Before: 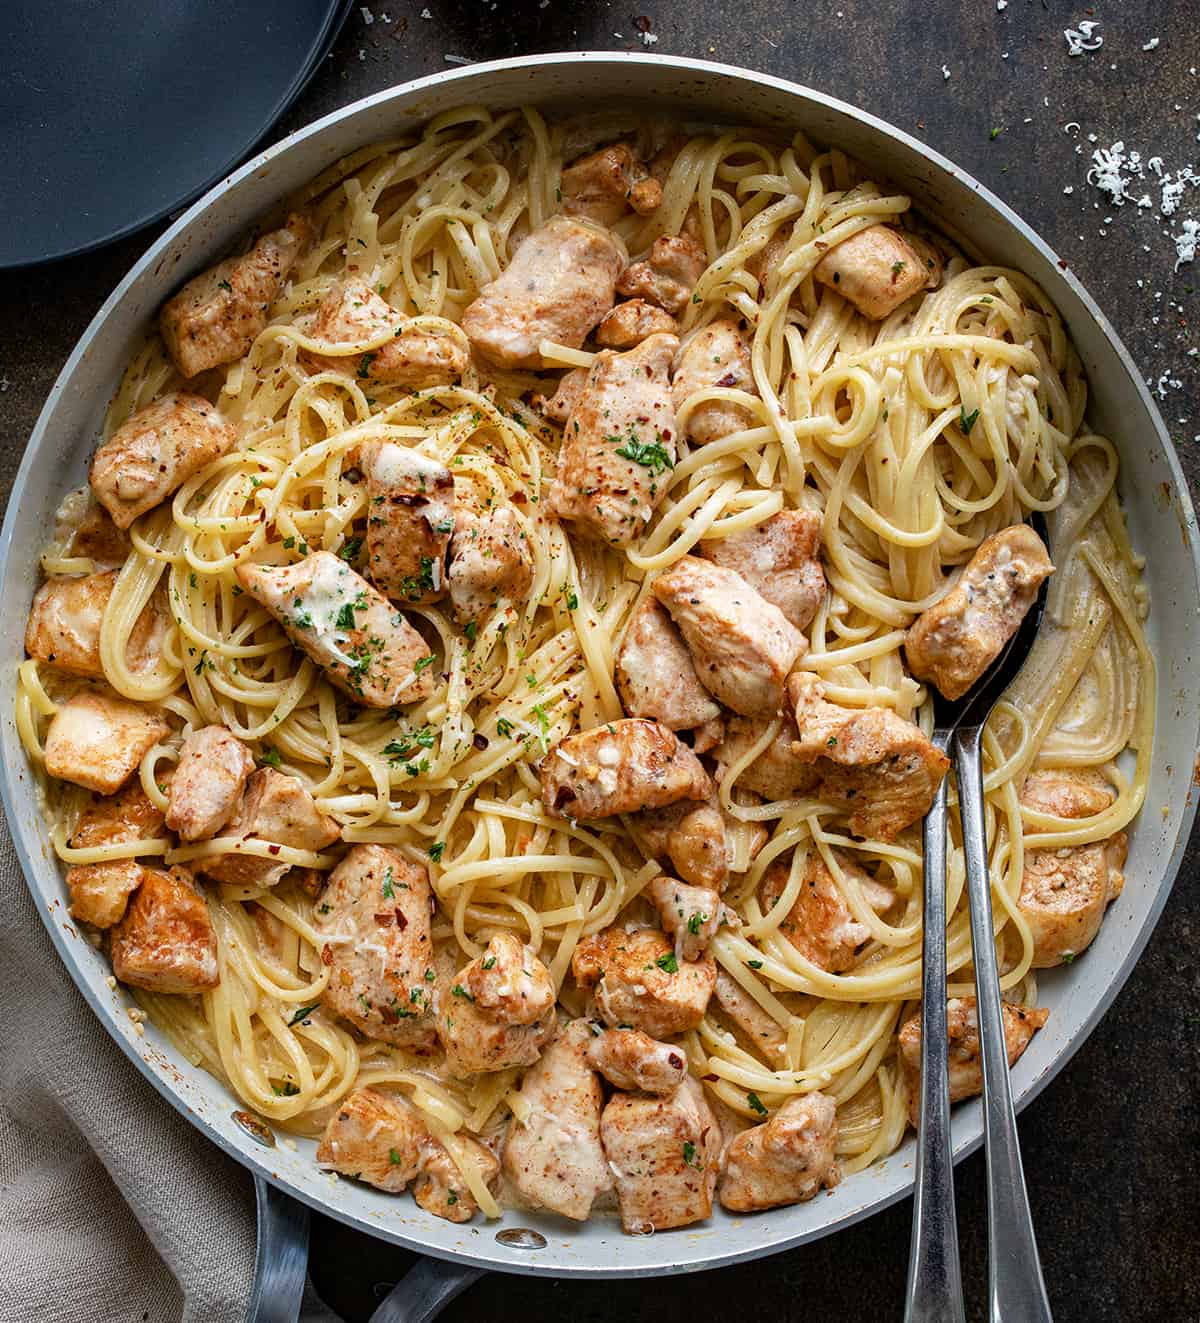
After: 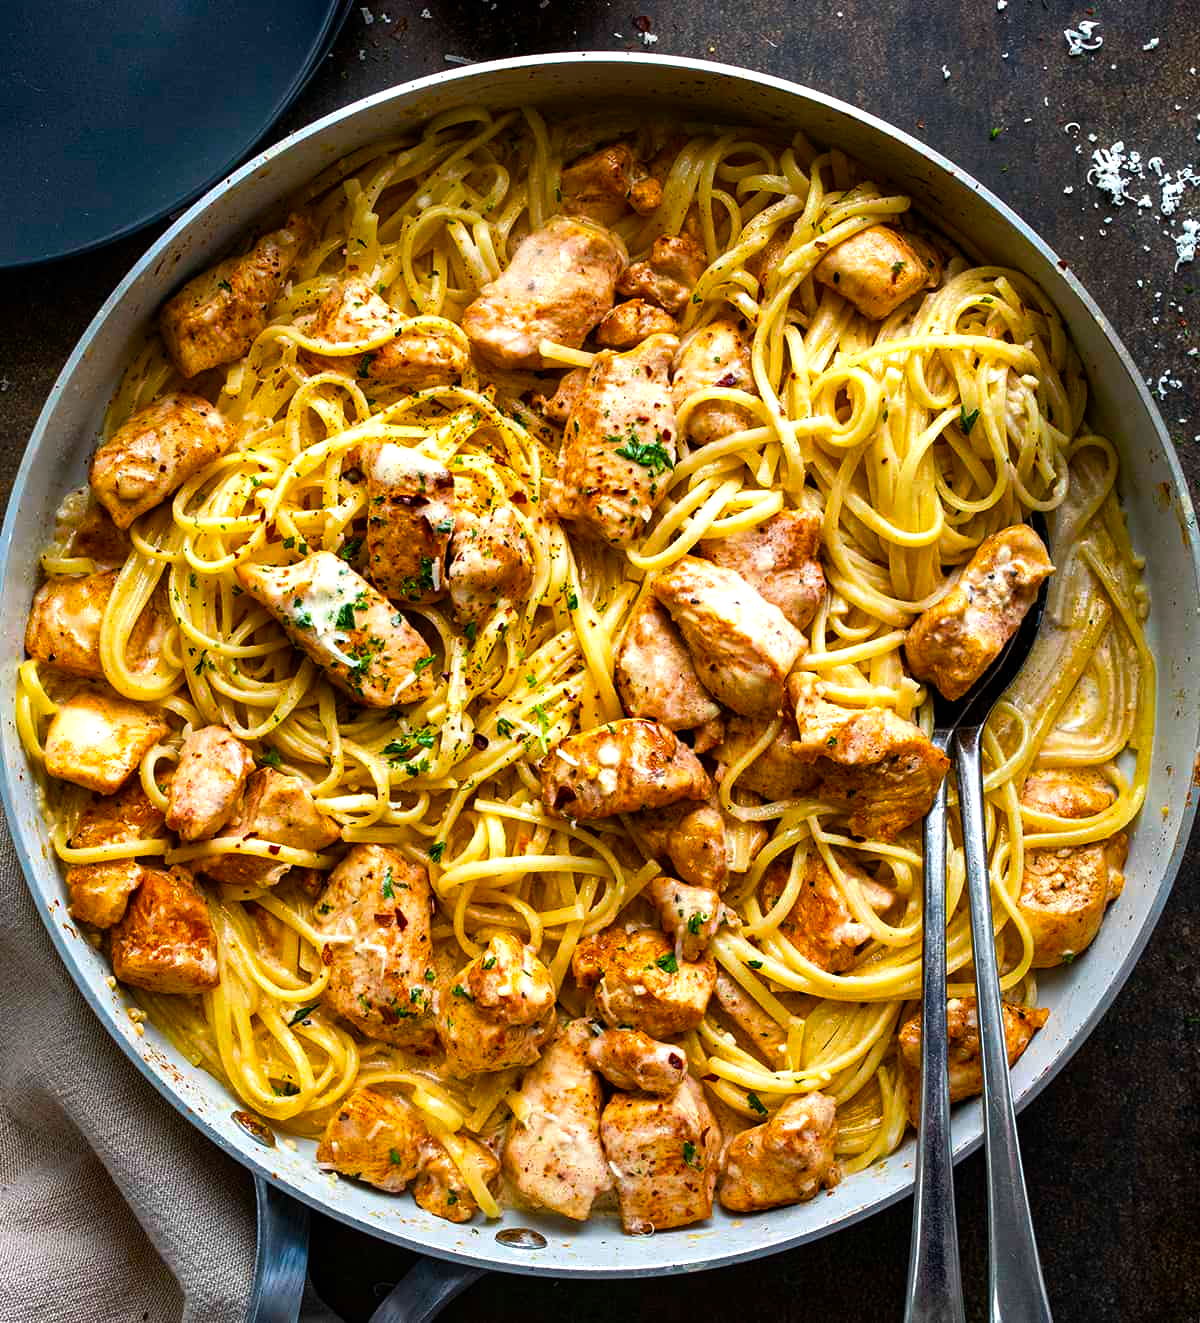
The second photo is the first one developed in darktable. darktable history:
color balance rgb: linear chroma grading › global chroma 15.631%, perceptual saturation grading › global saturation 25.49%, perceptual brilliance grading › global brilliance 14.771%, perceptual brilliance grading › shadows -35.217%
